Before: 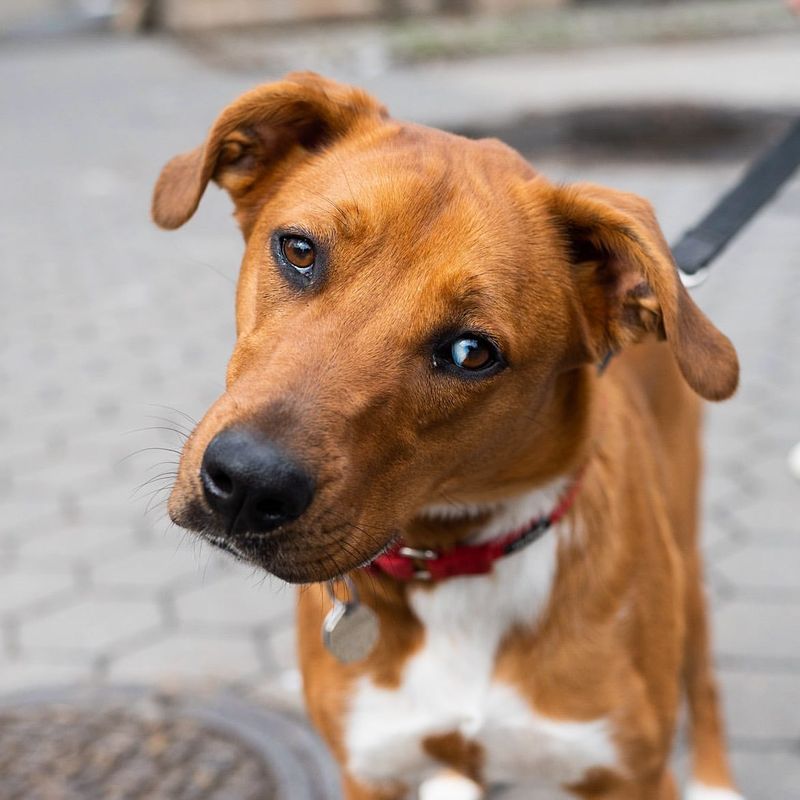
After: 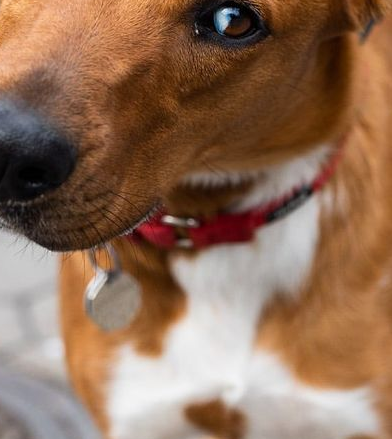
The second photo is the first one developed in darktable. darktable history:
crop: left 29.778%, top 41.504%, right 21.19%, bottom 3.507%
